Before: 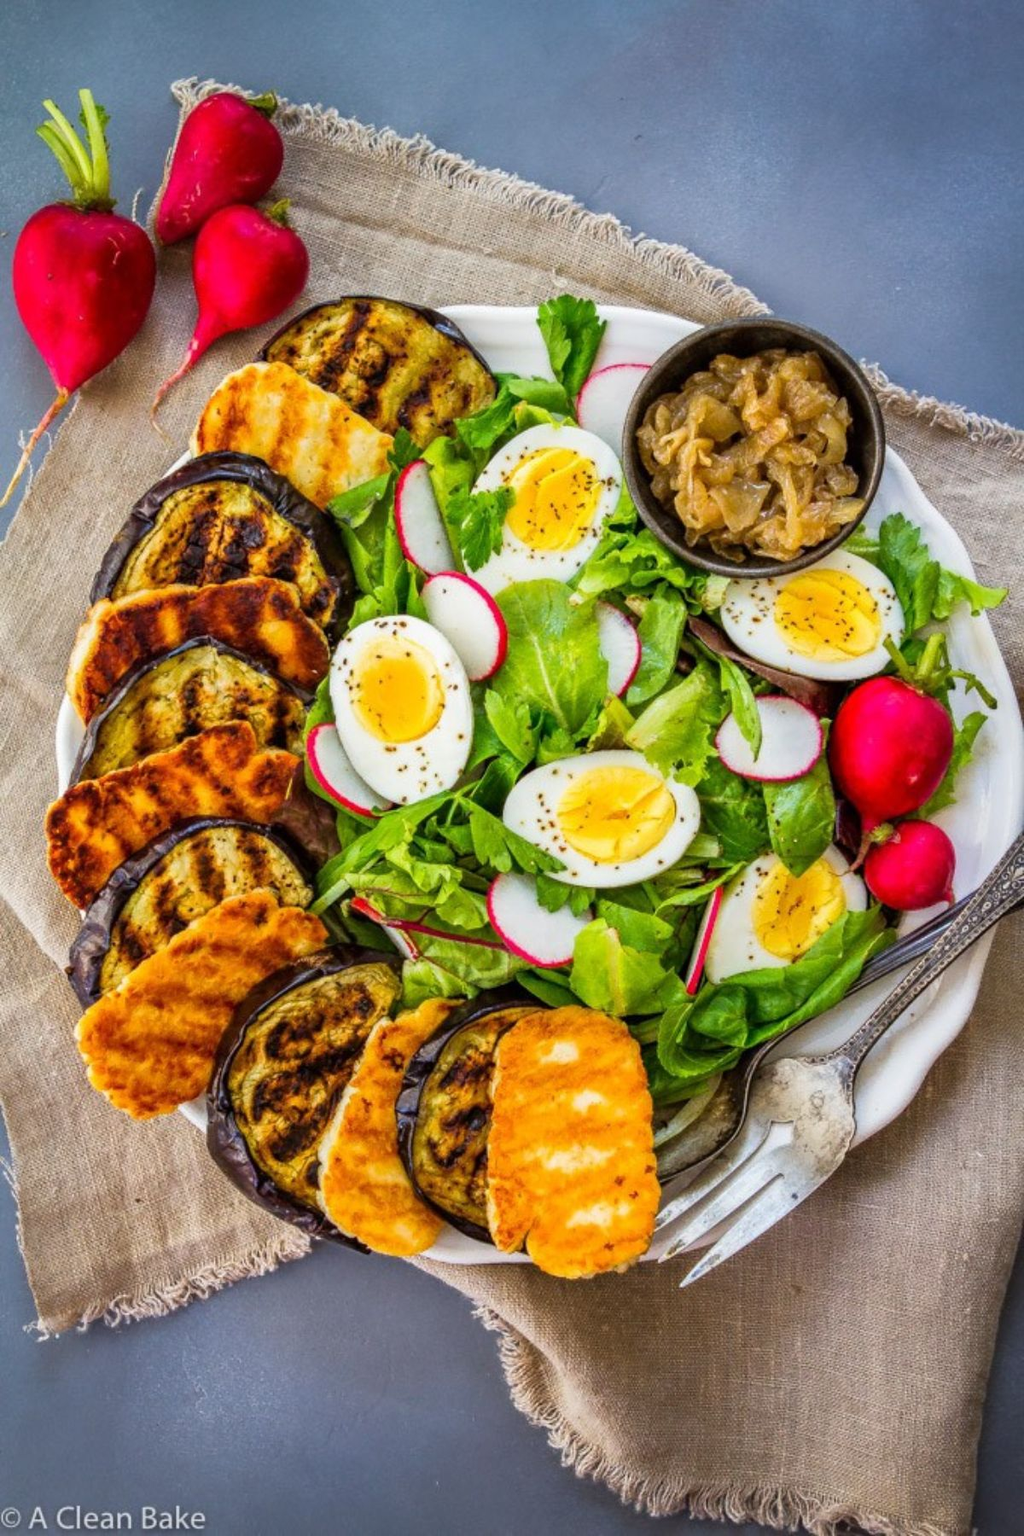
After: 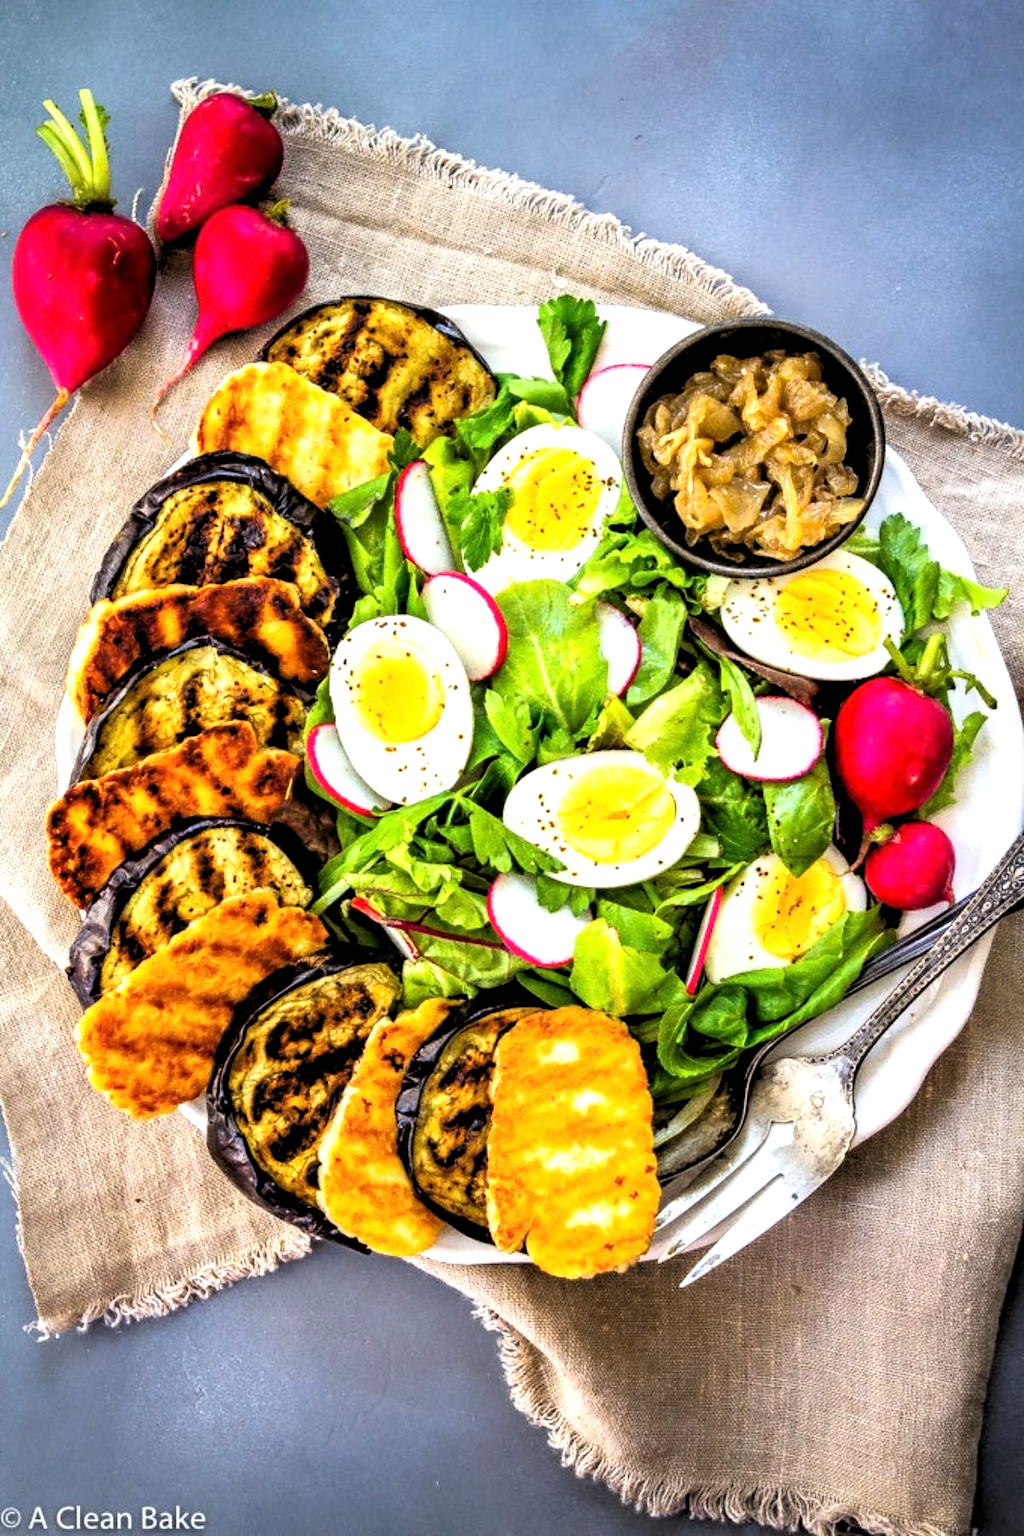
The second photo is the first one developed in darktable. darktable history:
rgb levels: levels [[0.013, 0.434, 0.89], [0, 0.5, 1], [0, 0.5, 1]]
tone equalizer: -8 EV -0.75 EV, -7 EV -0.7 EV, -6 EV -0.6 EV, -5 EV -0.4 EV, -3 EV 0.4 EV, -2 EV 0.6 EV, -1 EV 0.7 EV, +0 EV 0.75 EV, edges refinement/feathering 500, mask exposure compensation -1.57 EV, preserve details no
